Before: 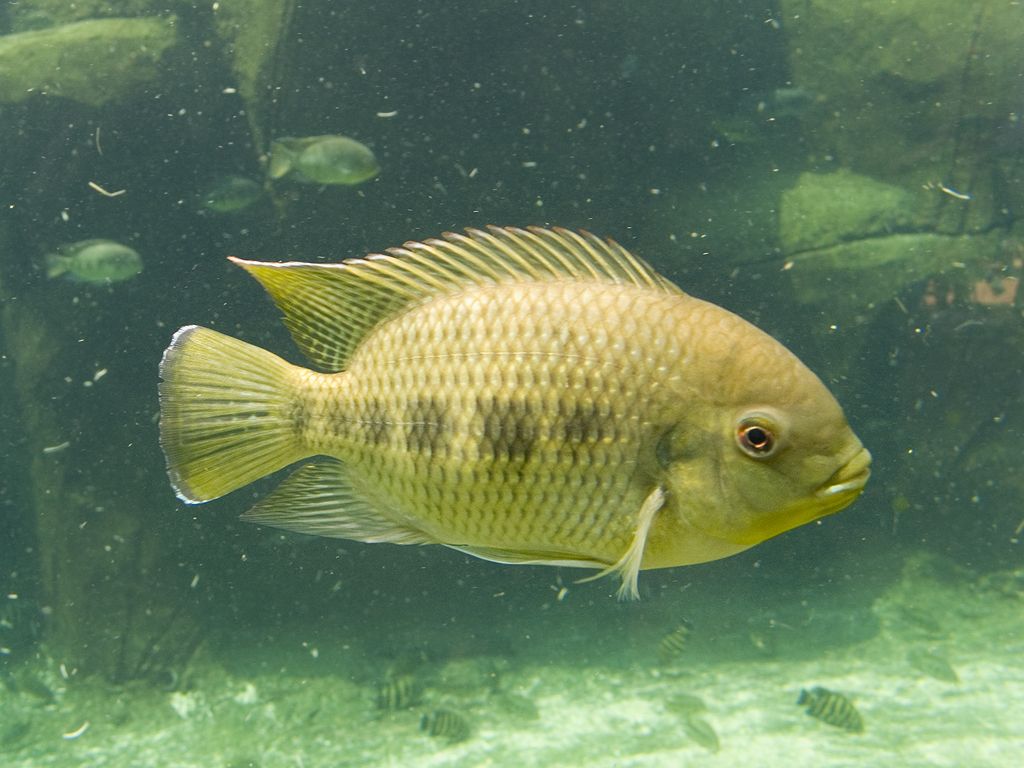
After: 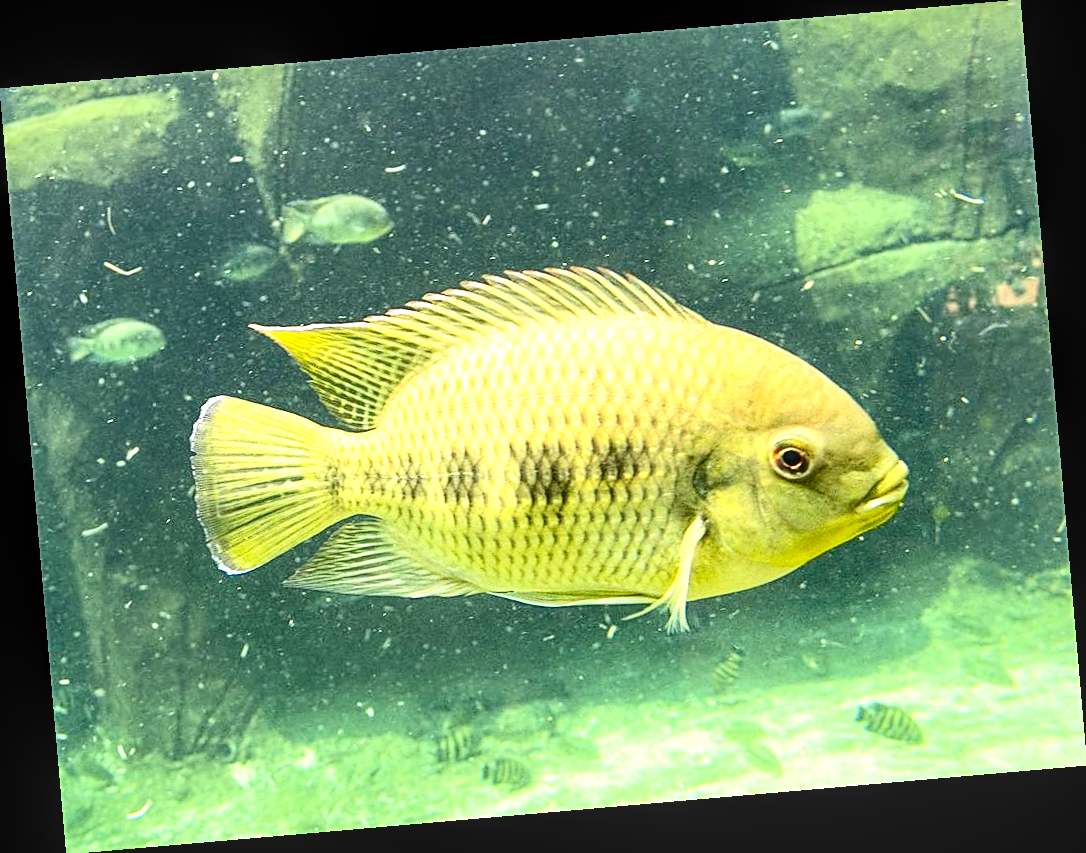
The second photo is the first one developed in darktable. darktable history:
exposure: black level correction 0, exposure 1.2 EV, compensate exposure bias true, compensate highlight preservation false
contrast brightness saturation: contrast 0.32, brightness -0.08, saturation 0.17
sharpen: on, module defaults
local contrast: on, module defaults
rotate and perspective: rotation -4.98°, automatic cropping off
